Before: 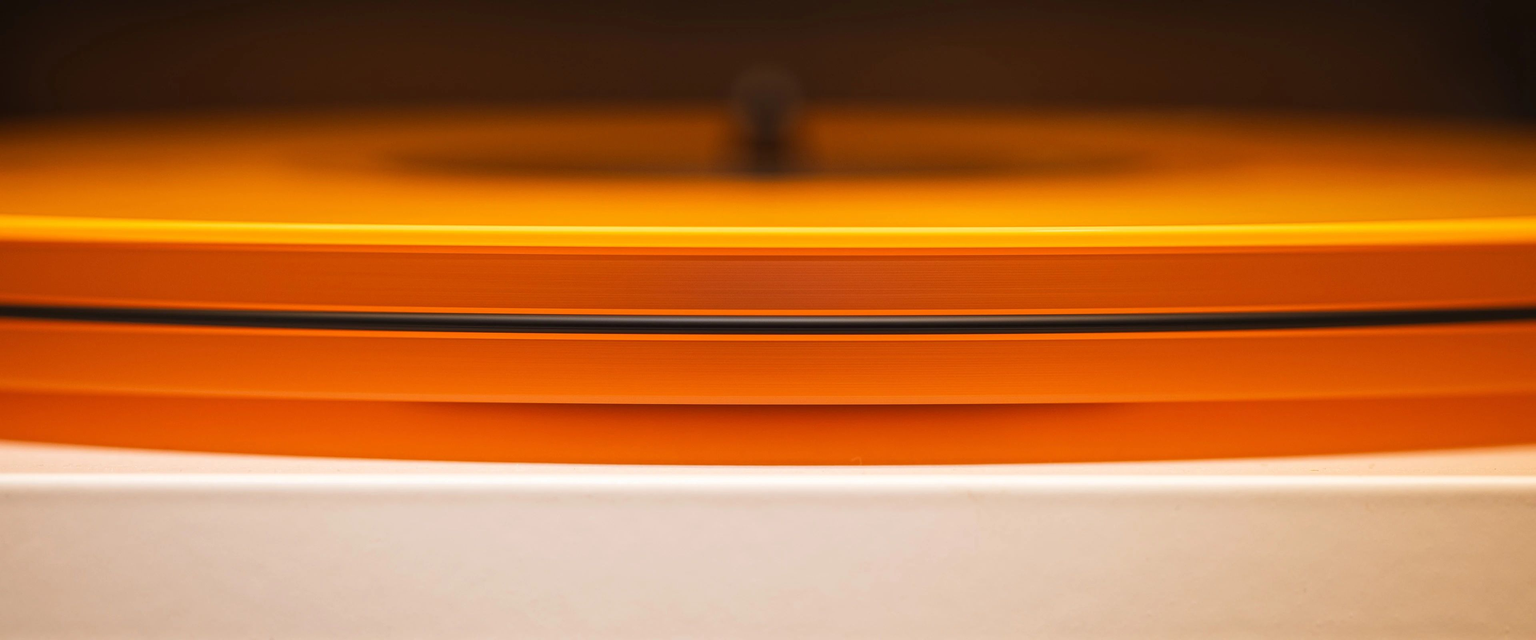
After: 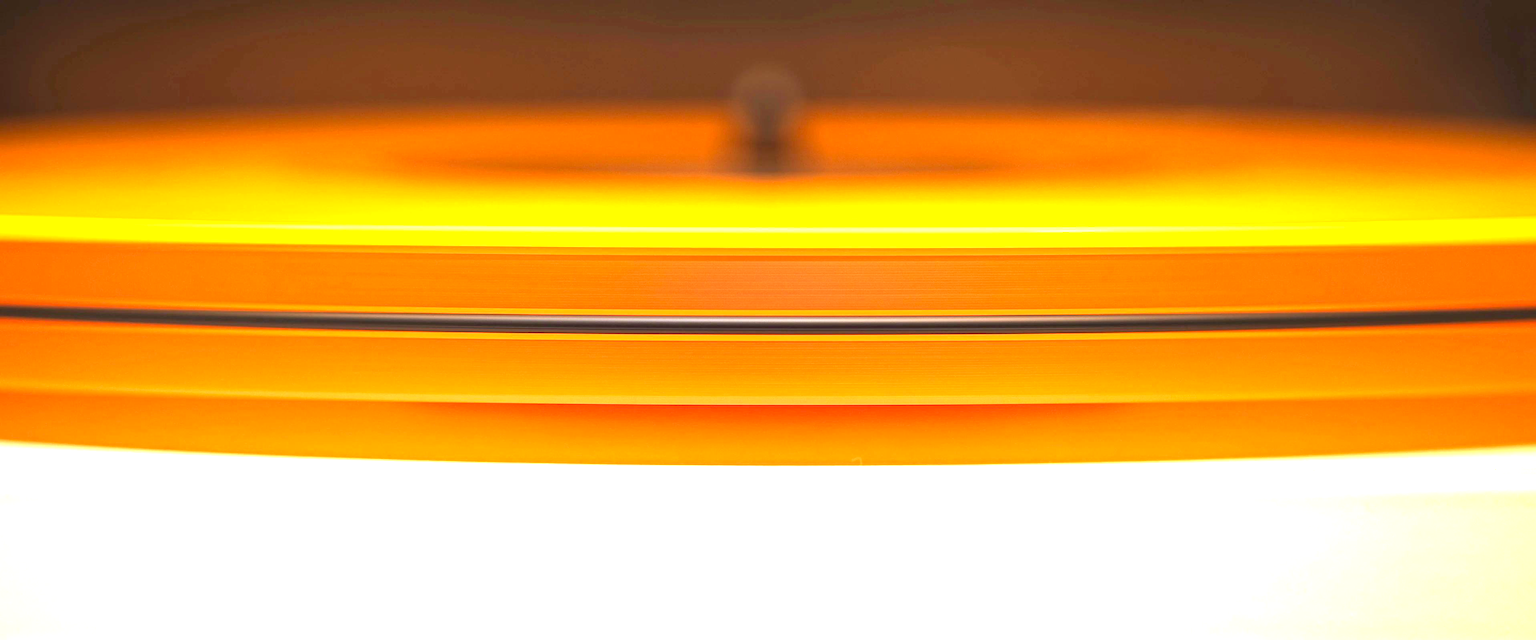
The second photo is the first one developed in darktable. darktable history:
exposure: black level correction 0, exposure 1.2 EV, compensate exposure bias true, compensate highlight preservation false
levels: levels [0, 0.435, 0.917]
